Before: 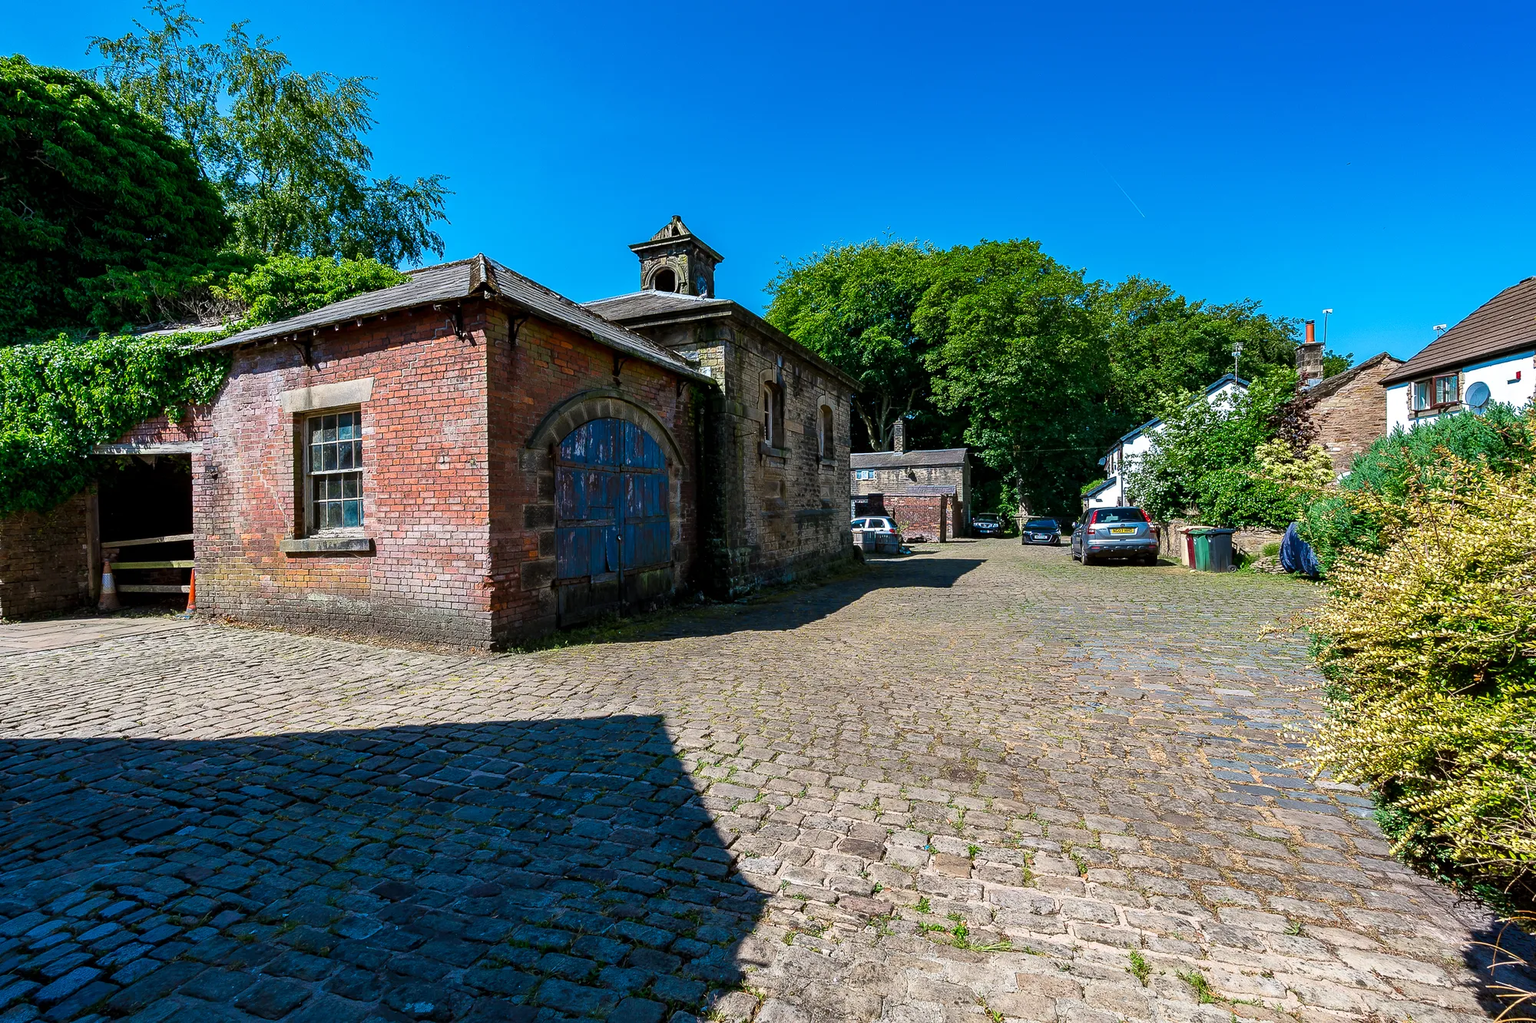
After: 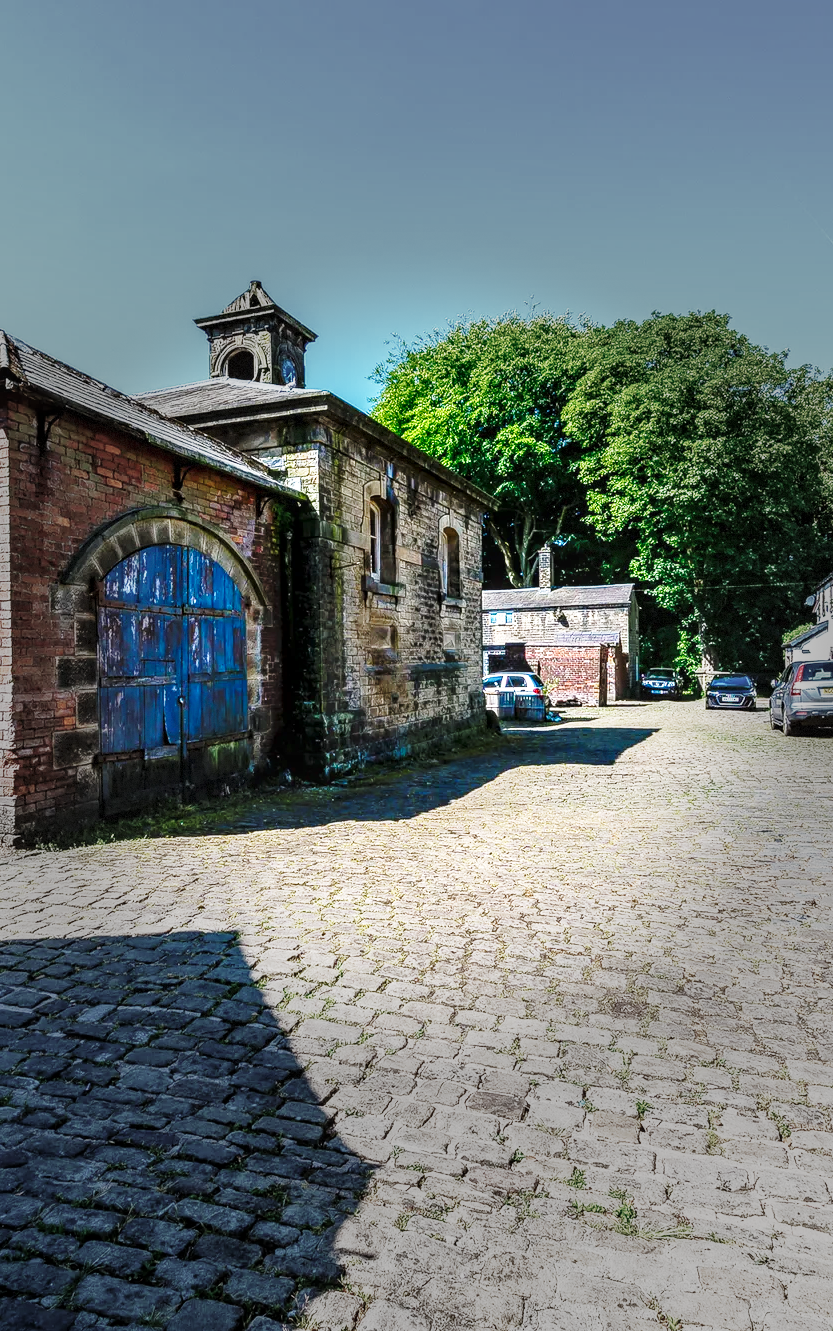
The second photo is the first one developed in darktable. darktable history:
base curve: curves: ch0 [(0, 0) (0.028, 0.03) (0.121, 0.232) (0.46, 0.748) (0.859, 0.968) (1, 1)], preserve colors none
crop: left 31.282%, right 27.056%
vignetting: fall-off start 30.32%, fall-off radius 35.71%, brightness -0.575, dithering 8-bit output, unbound false
exposure: exposure 0.783 EV, compensate highlight preservation false
local contrast: detail 130%
